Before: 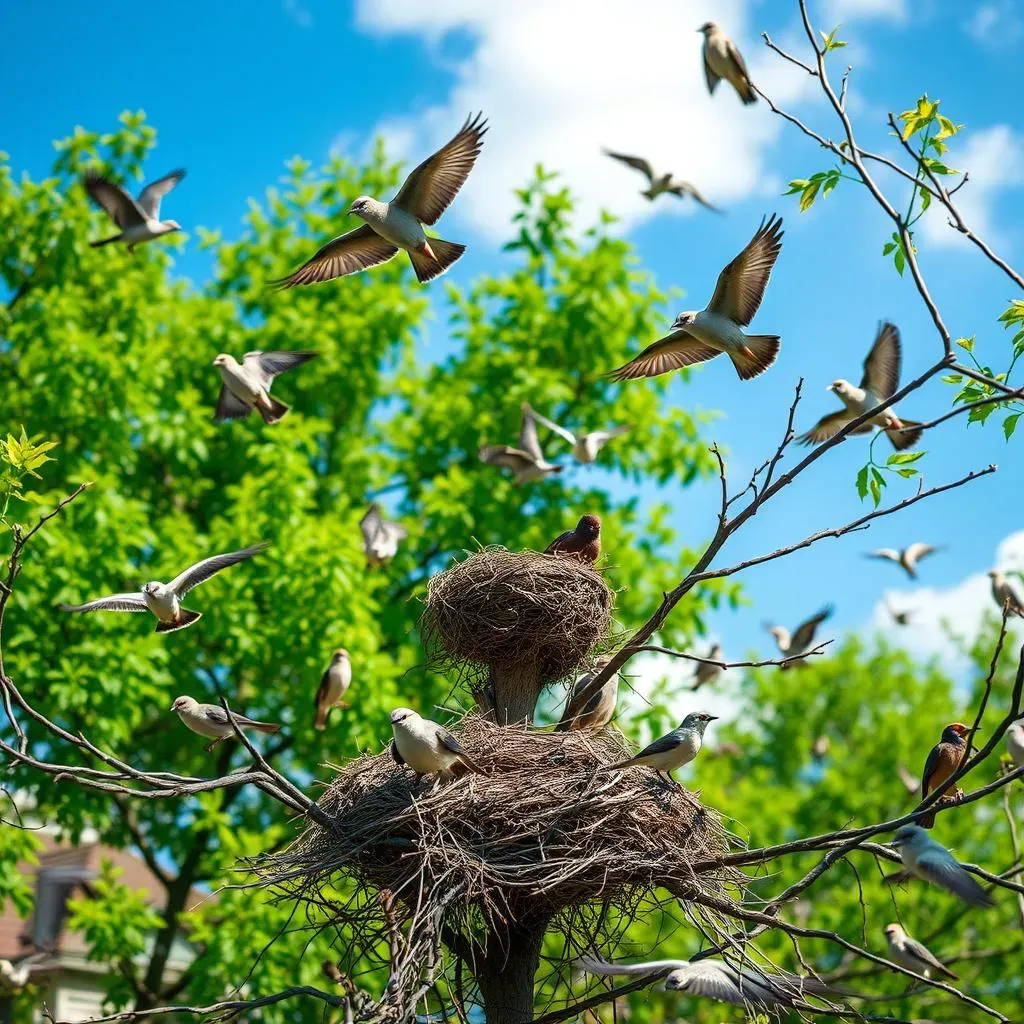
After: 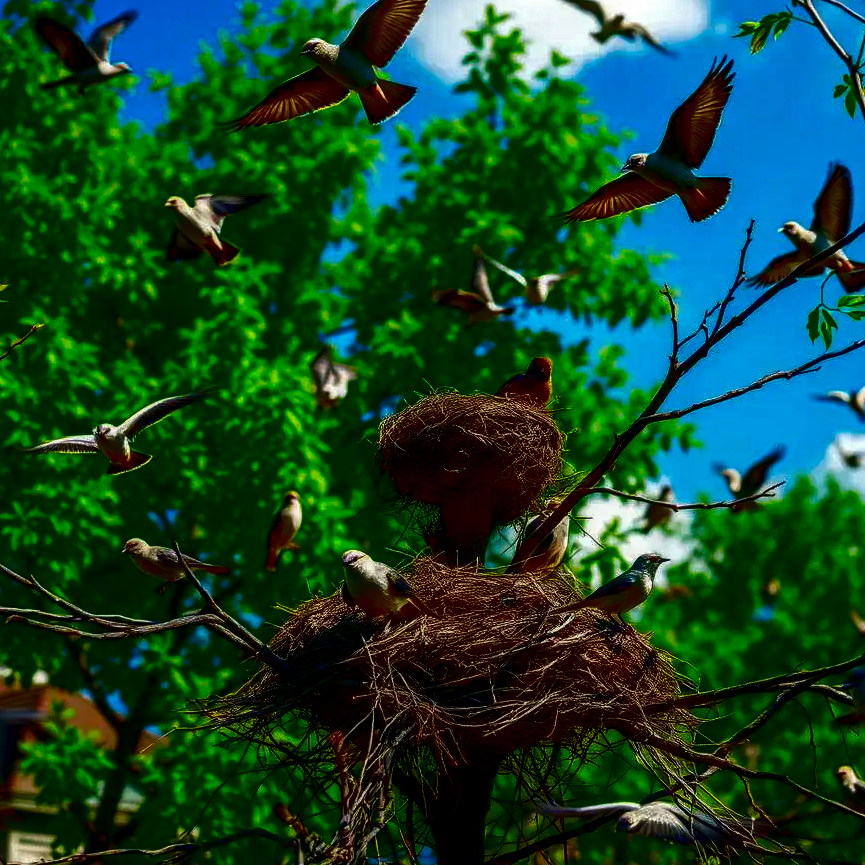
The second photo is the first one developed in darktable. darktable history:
local contrast: on, module defaults
contrast brightness saturation: brightness -1, saturation 1
crop and rotate: left 4.842%, top 15.51%, right 10.668%
